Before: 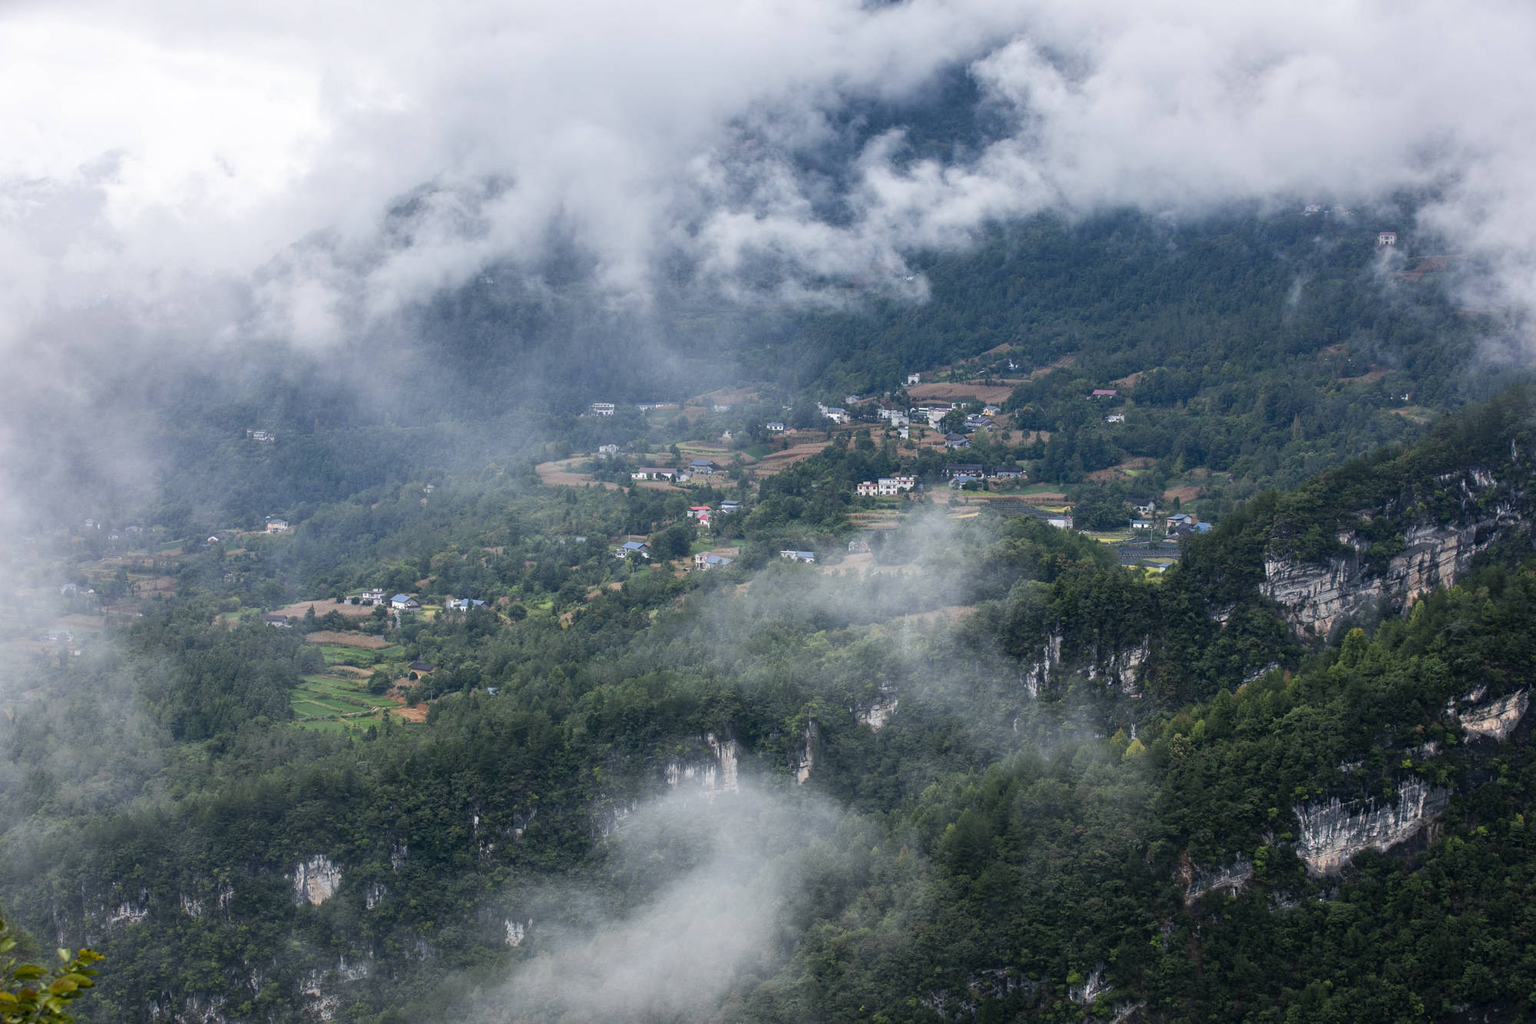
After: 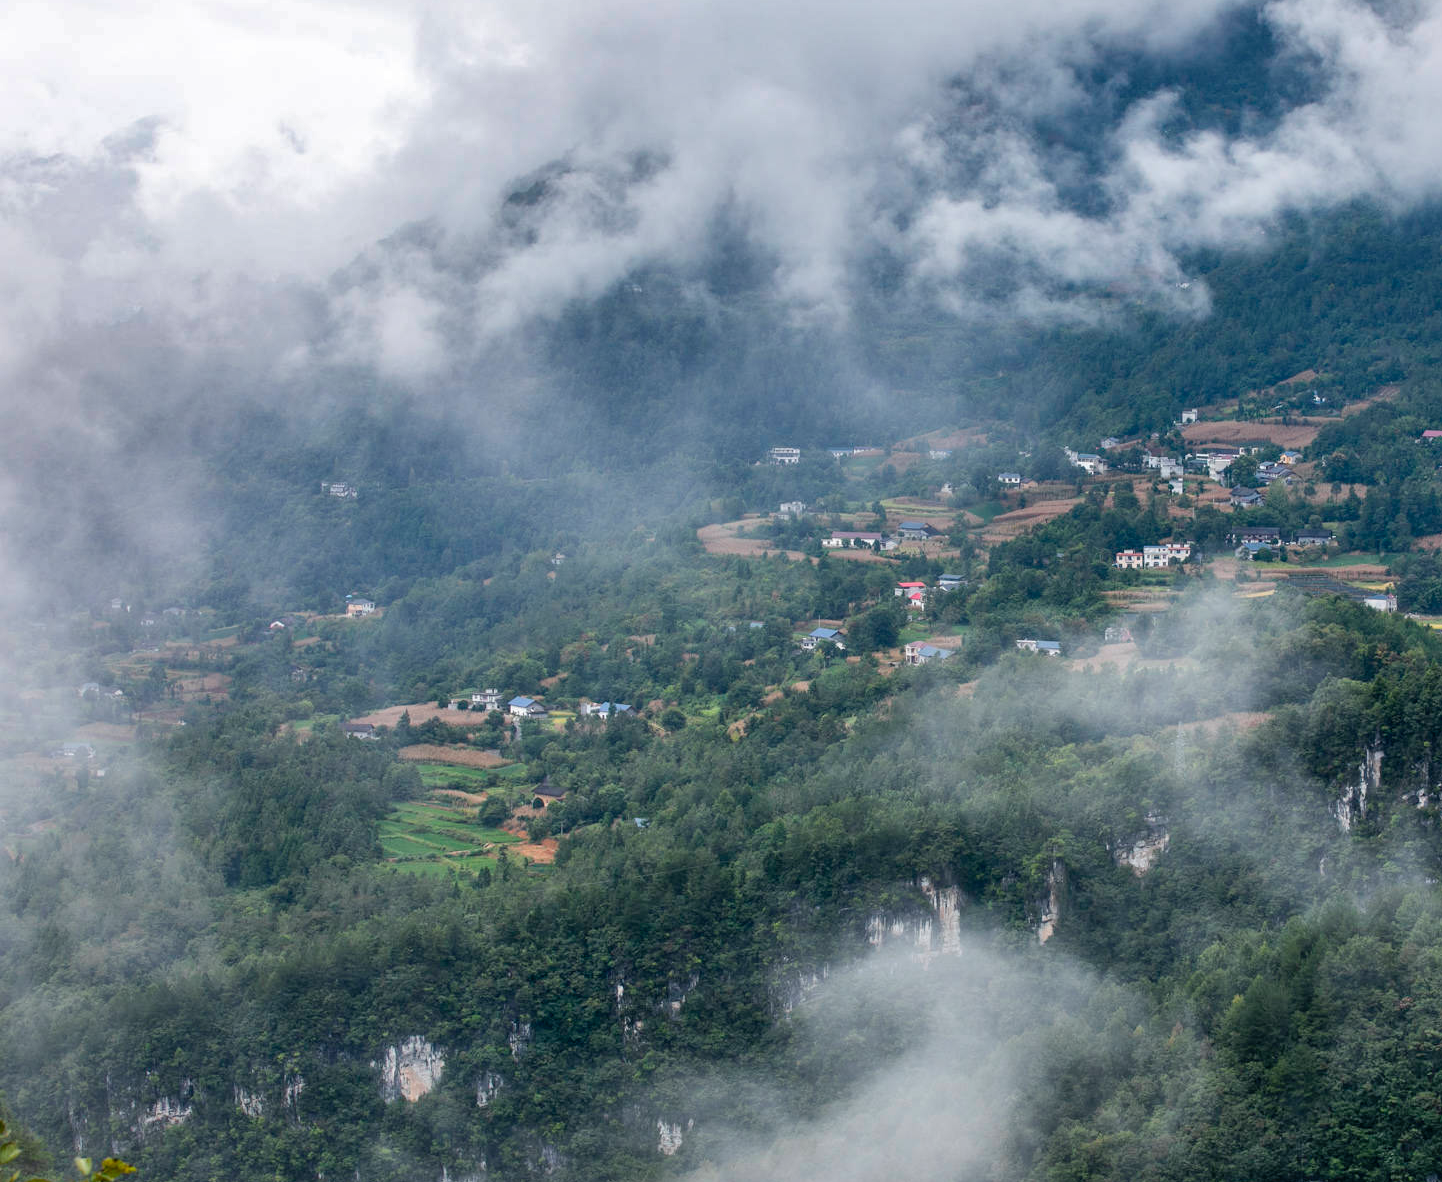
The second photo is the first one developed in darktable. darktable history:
shadows and highlights: low approximation 0.01, soften with gaussian
crop: top 5.793%, right 27.865%, bottom 5.507%
